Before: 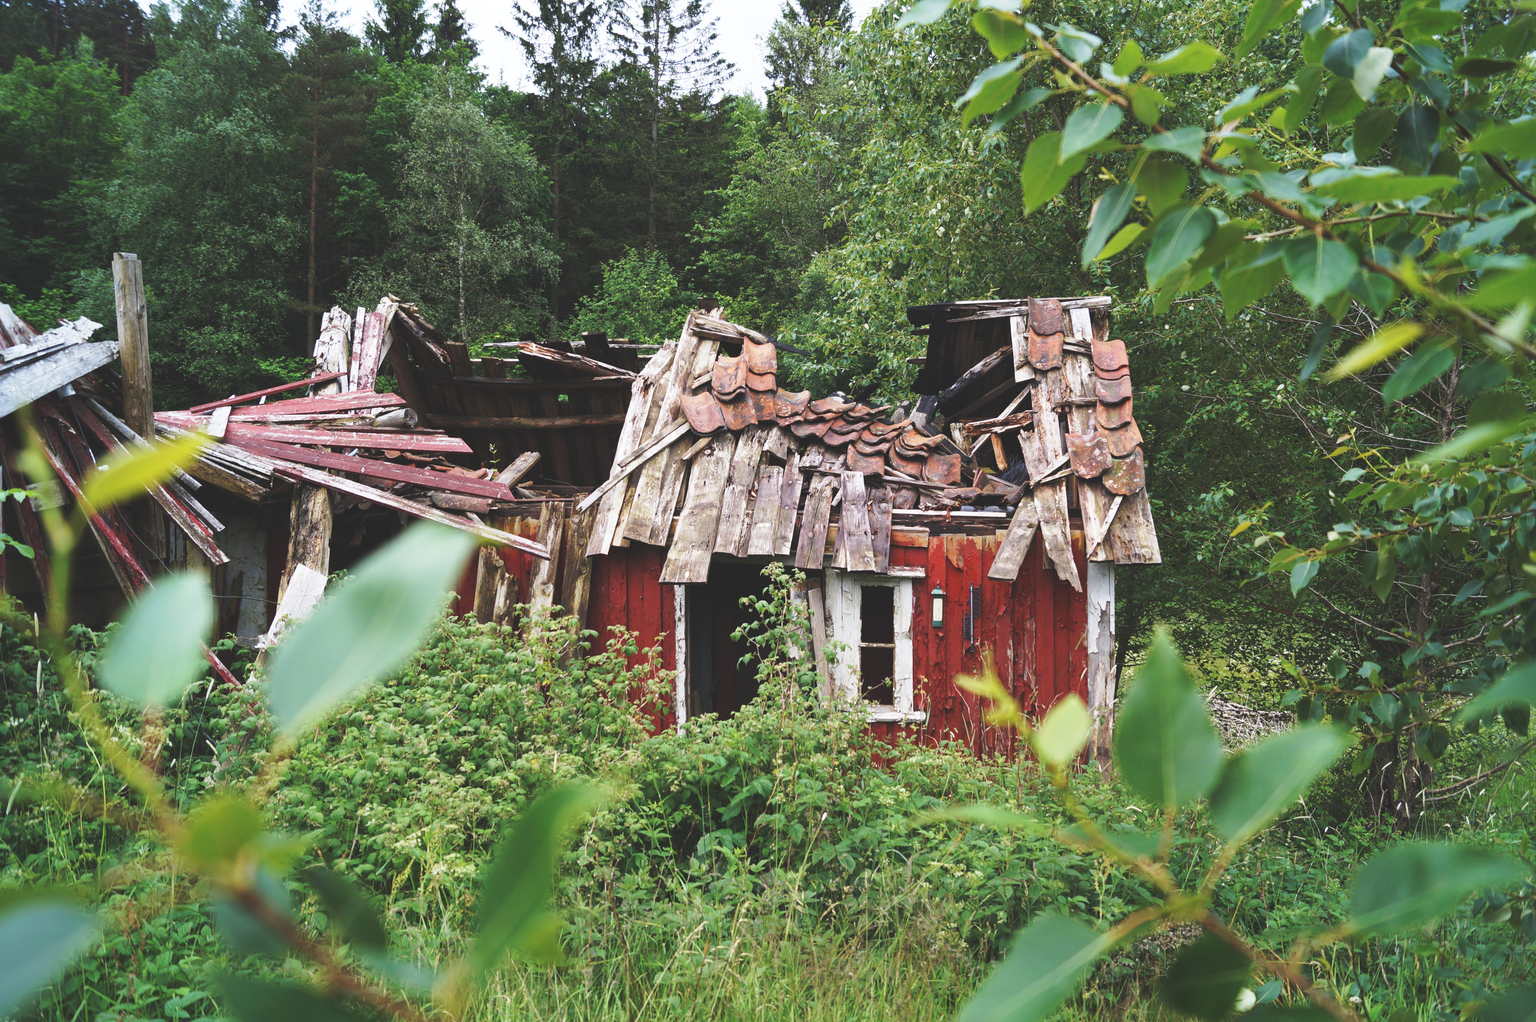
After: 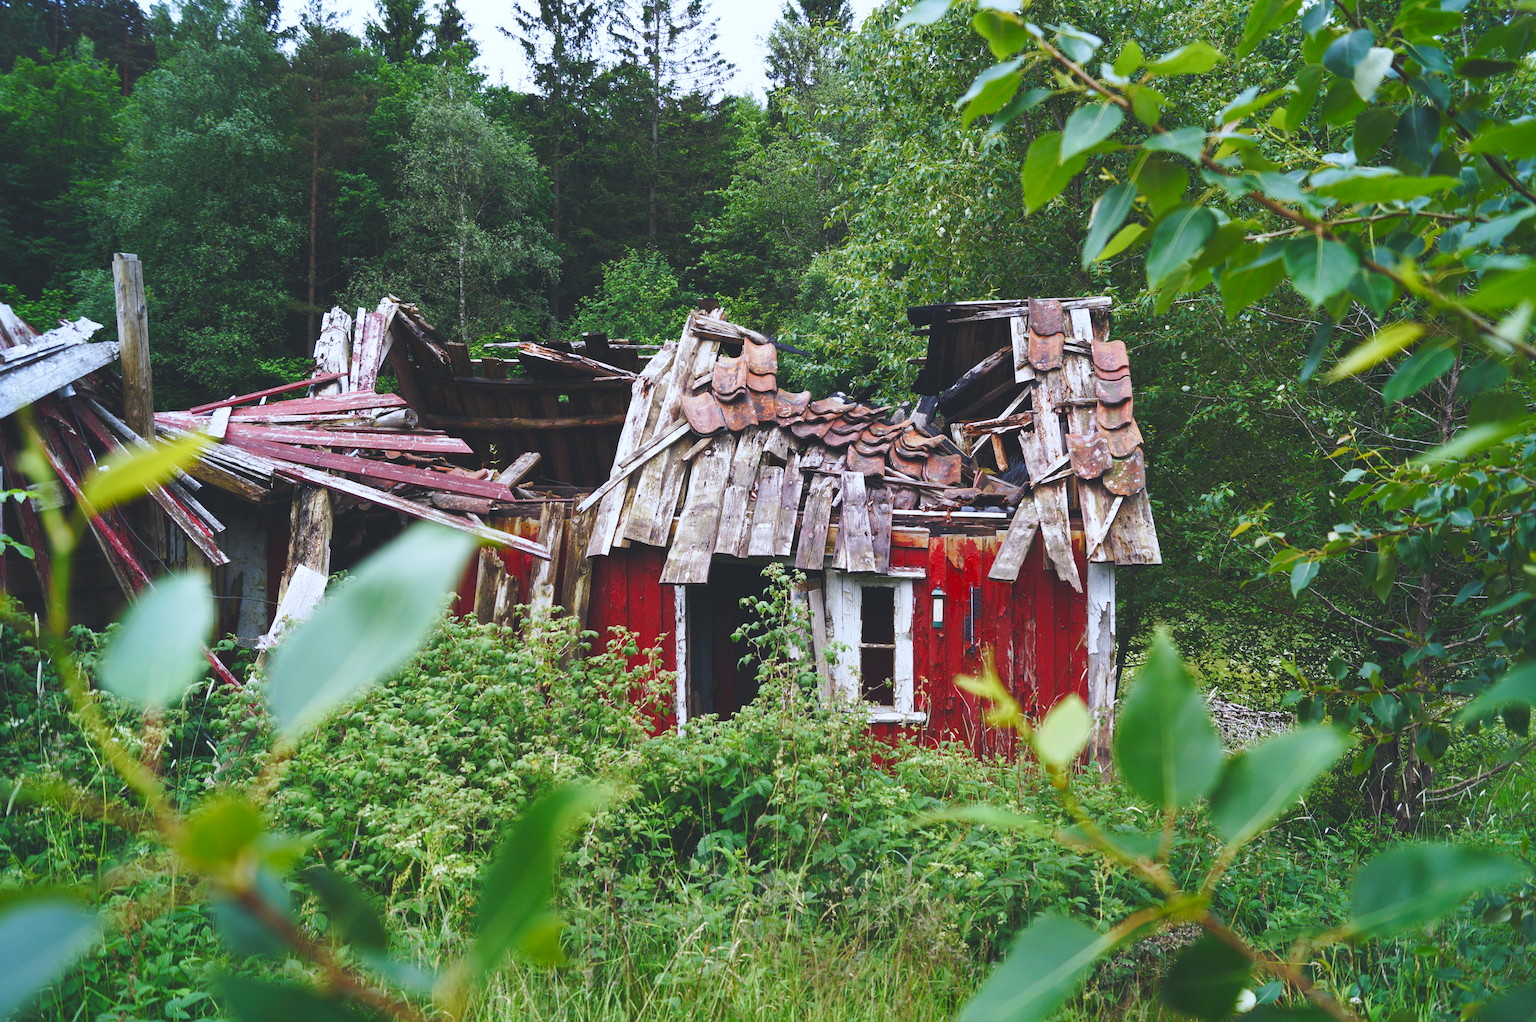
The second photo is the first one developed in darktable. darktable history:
color balance rgb: perceptual saturation grading › global saturation 20%, perceptual saturation grading › highlights -25%, perceptual saturation grading › shadows 50%
exposure: black level correction 0.002, compensate highlight preservation false
white balance: red 0.954, blue 1.079
